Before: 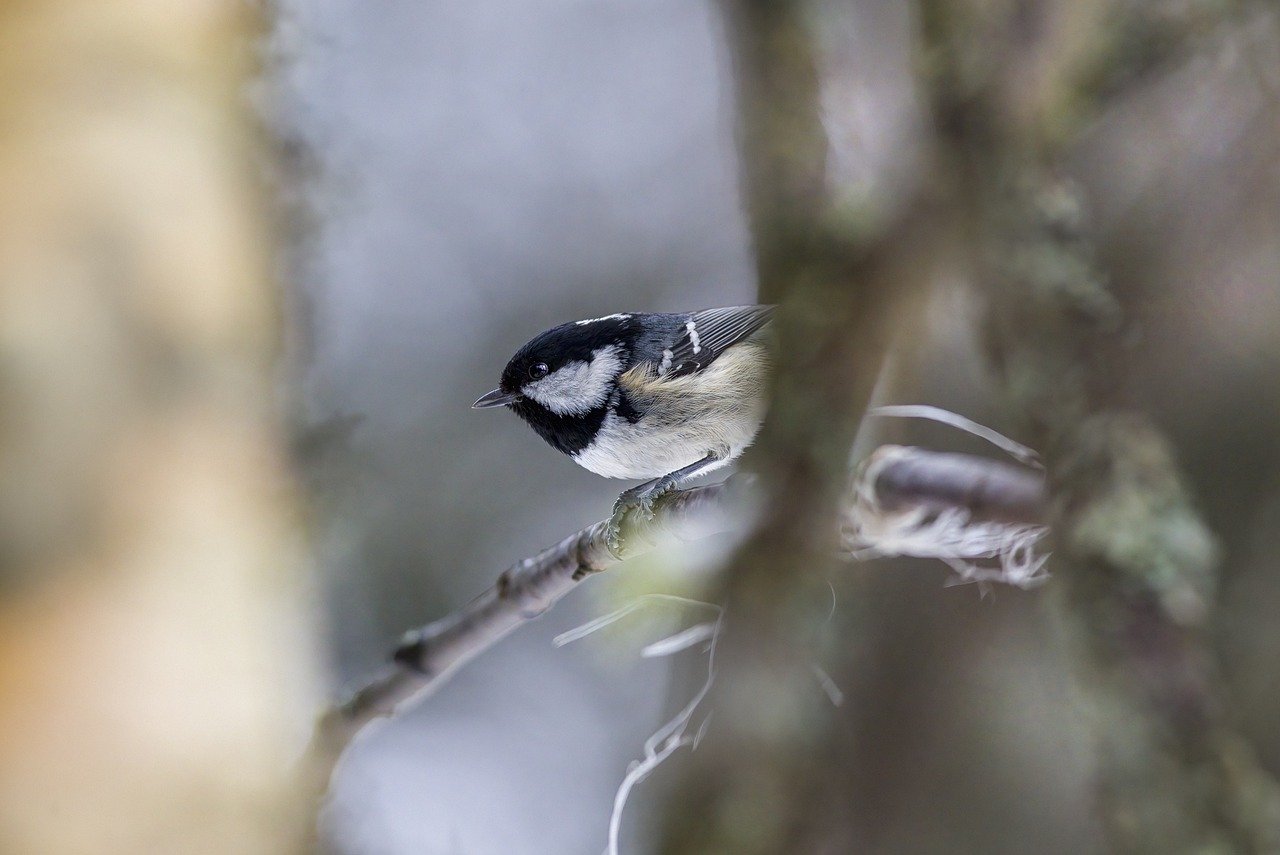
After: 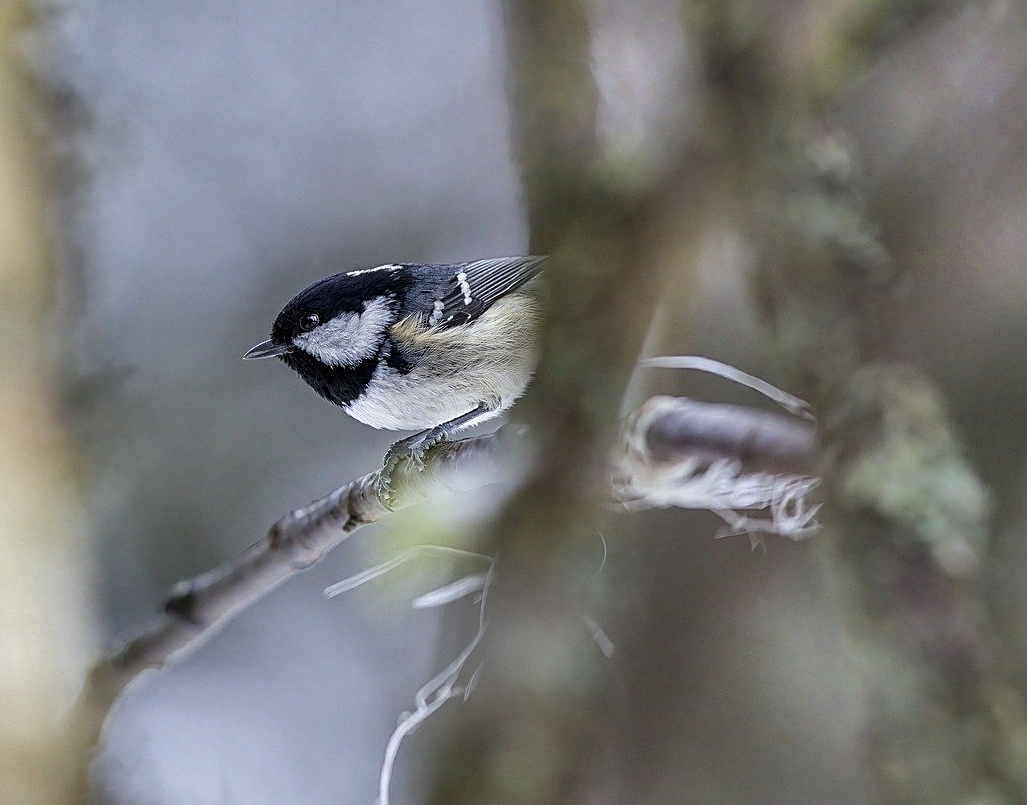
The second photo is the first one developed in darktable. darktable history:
sharpen: on, module defaults
shadows and highlights: shadows 75, highlights -60.85, soften with gaussian
white balance: red 0.986, blue 1.01
crop and rotate: left 17.959%, top 5.771%, right 1.742%
